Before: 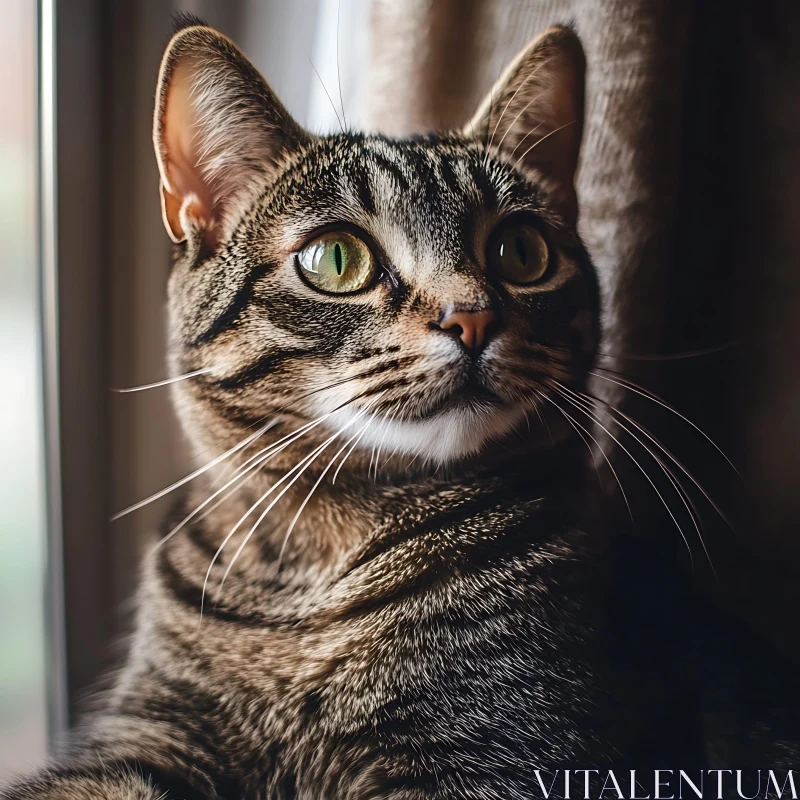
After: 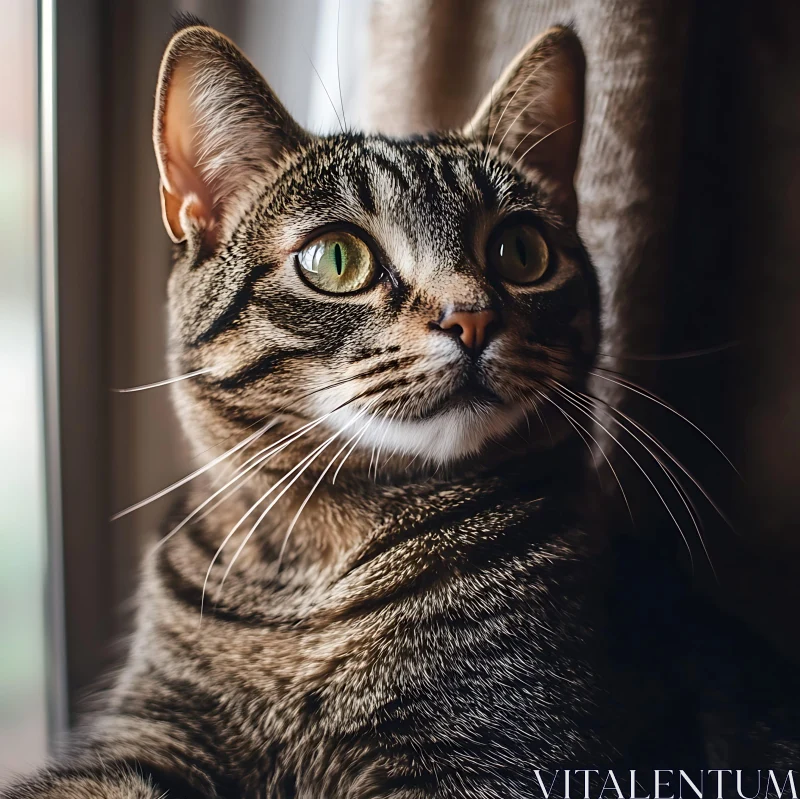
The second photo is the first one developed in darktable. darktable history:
crop: bottom 0.073%
exposure: black level correction 0.001, compensate highlight preservation false
color correction: highlights b* 0.038, saturation 0.987
